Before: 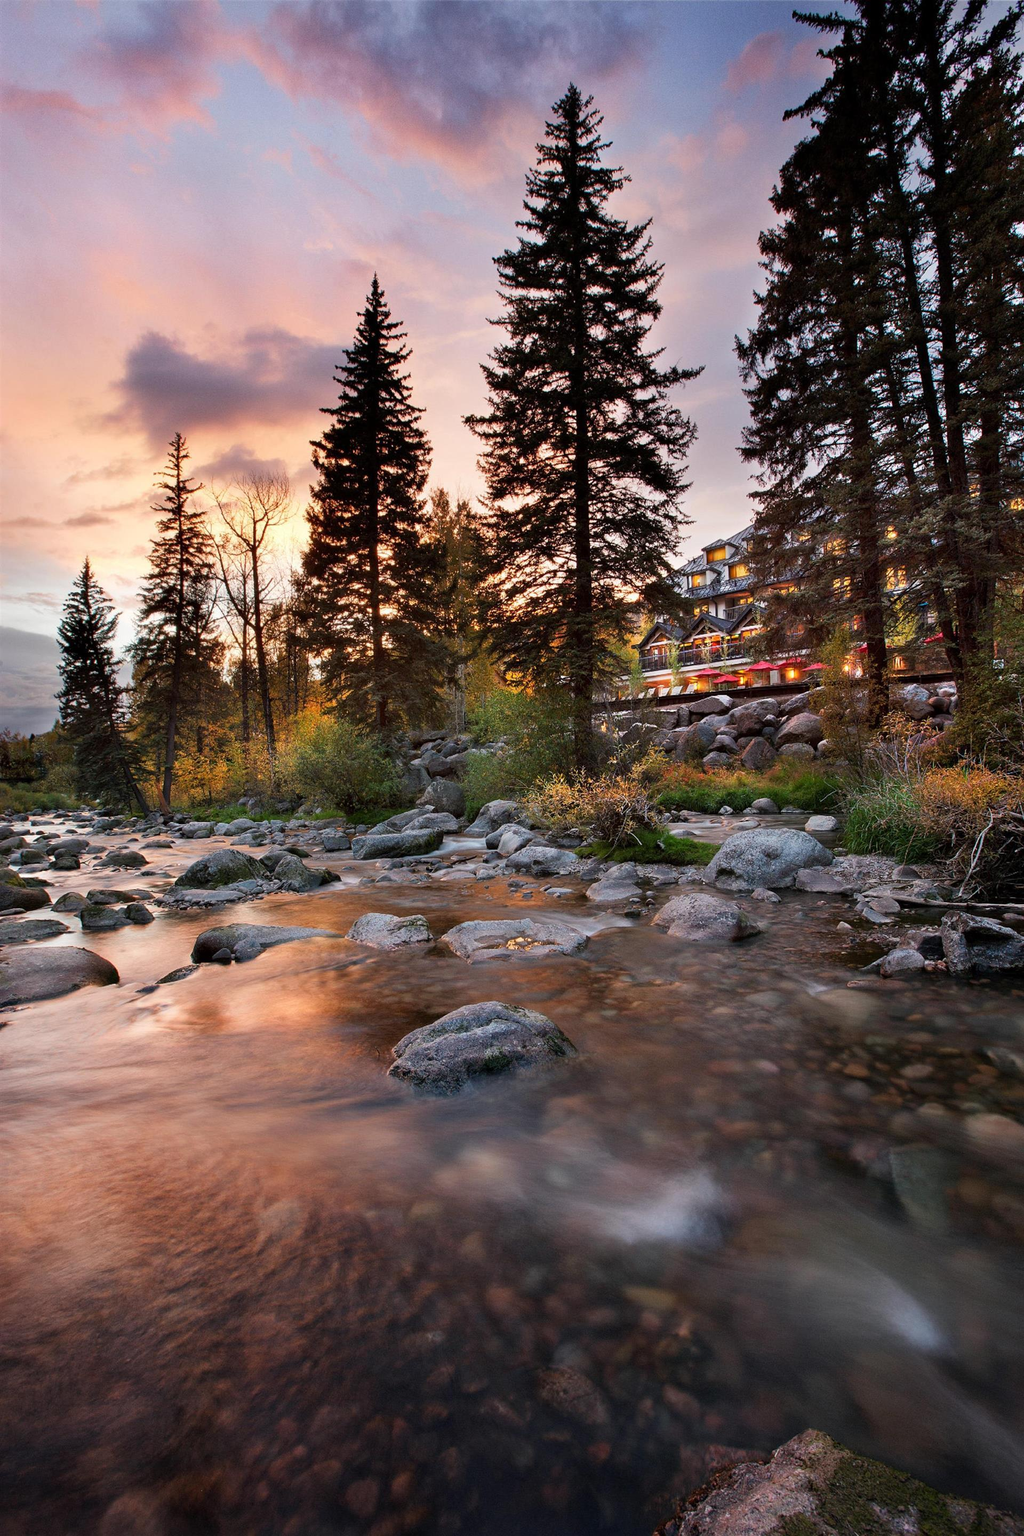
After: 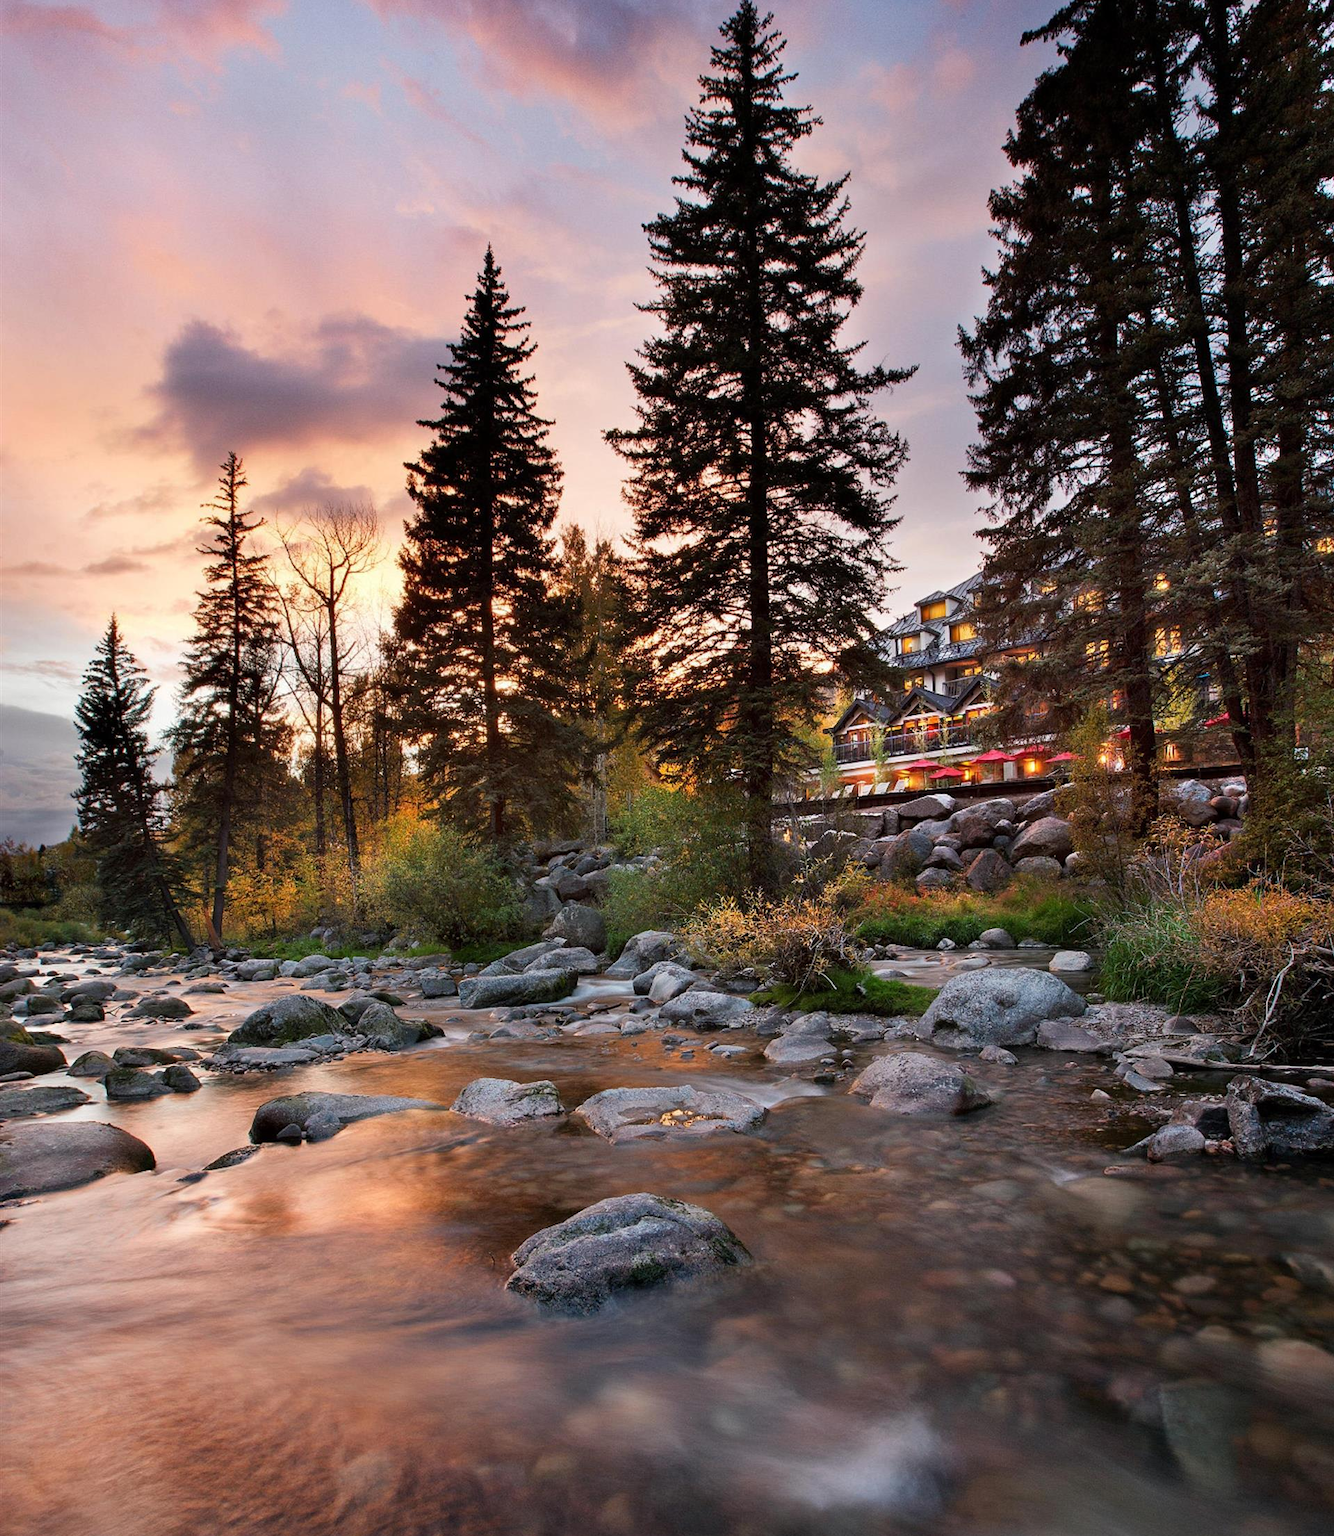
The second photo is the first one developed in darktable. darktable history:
crop: top 5.618%, bottom 17.623%
